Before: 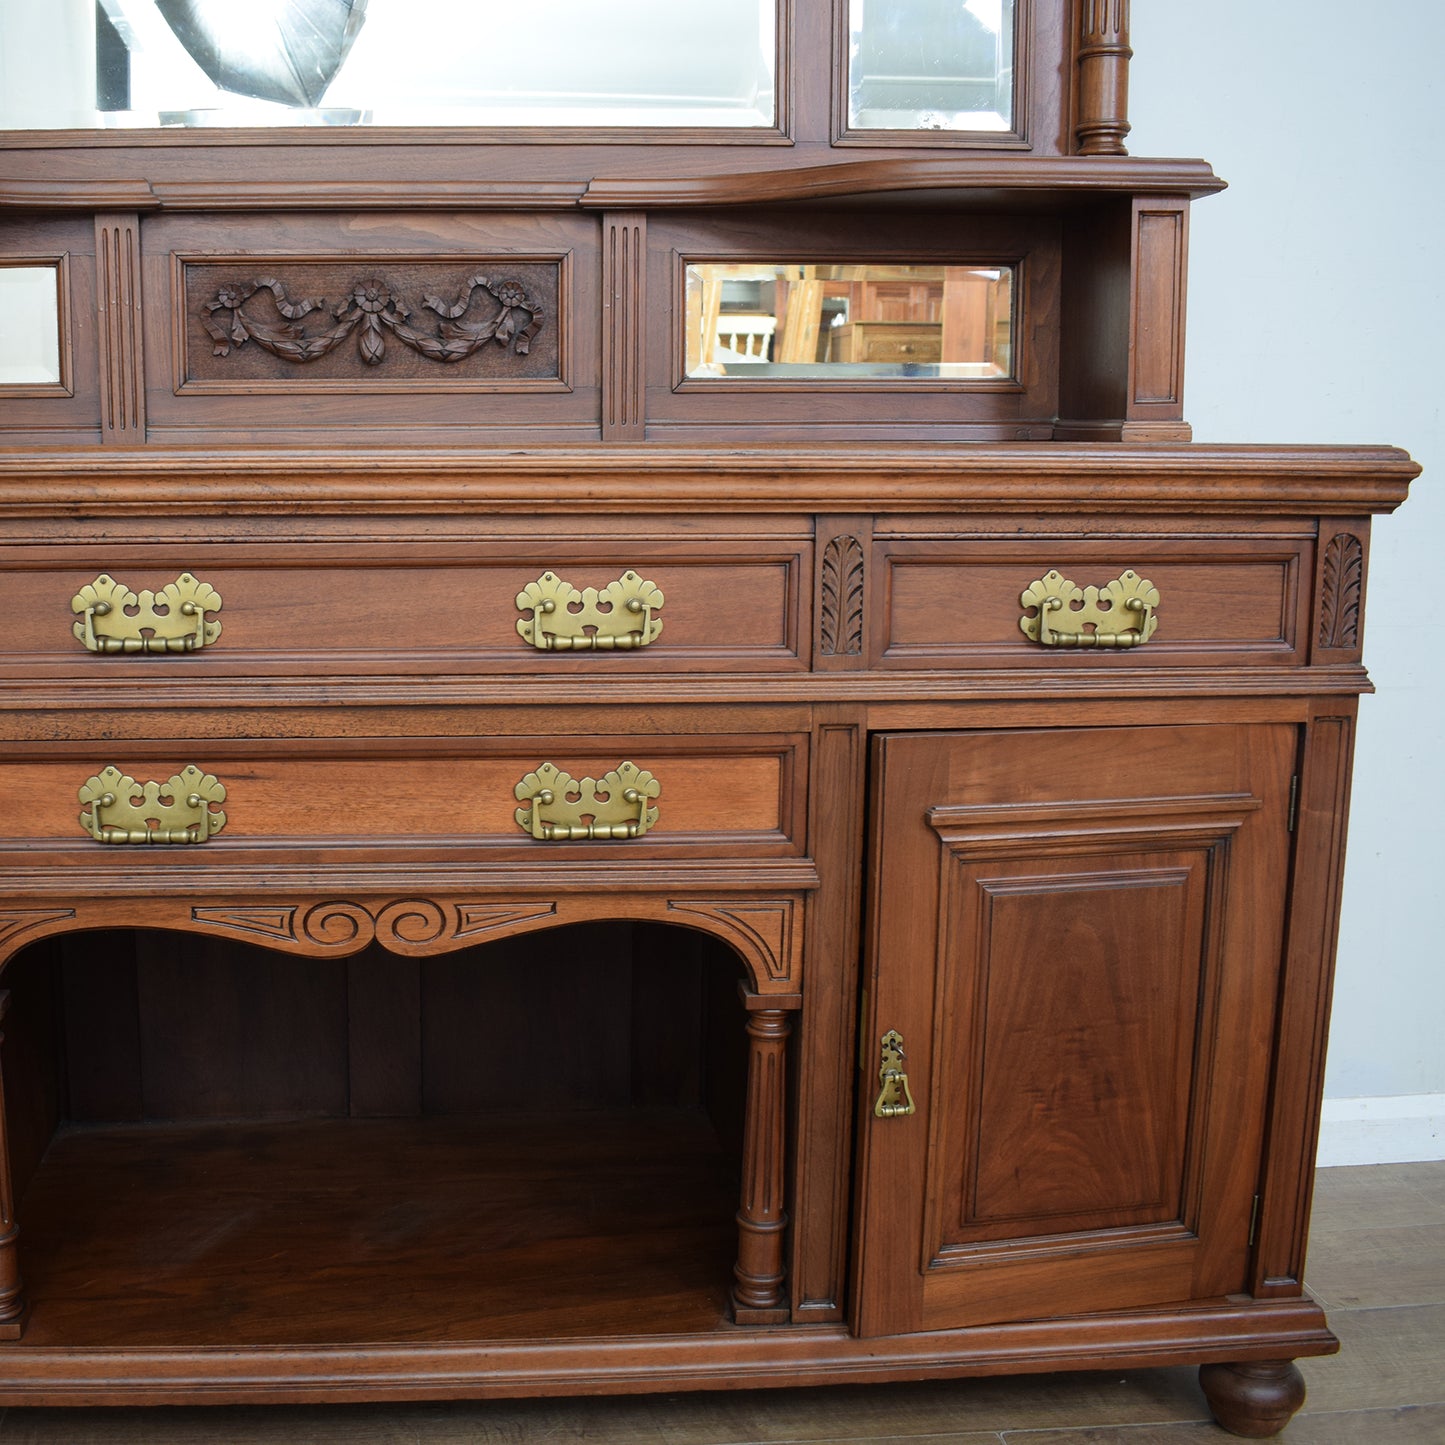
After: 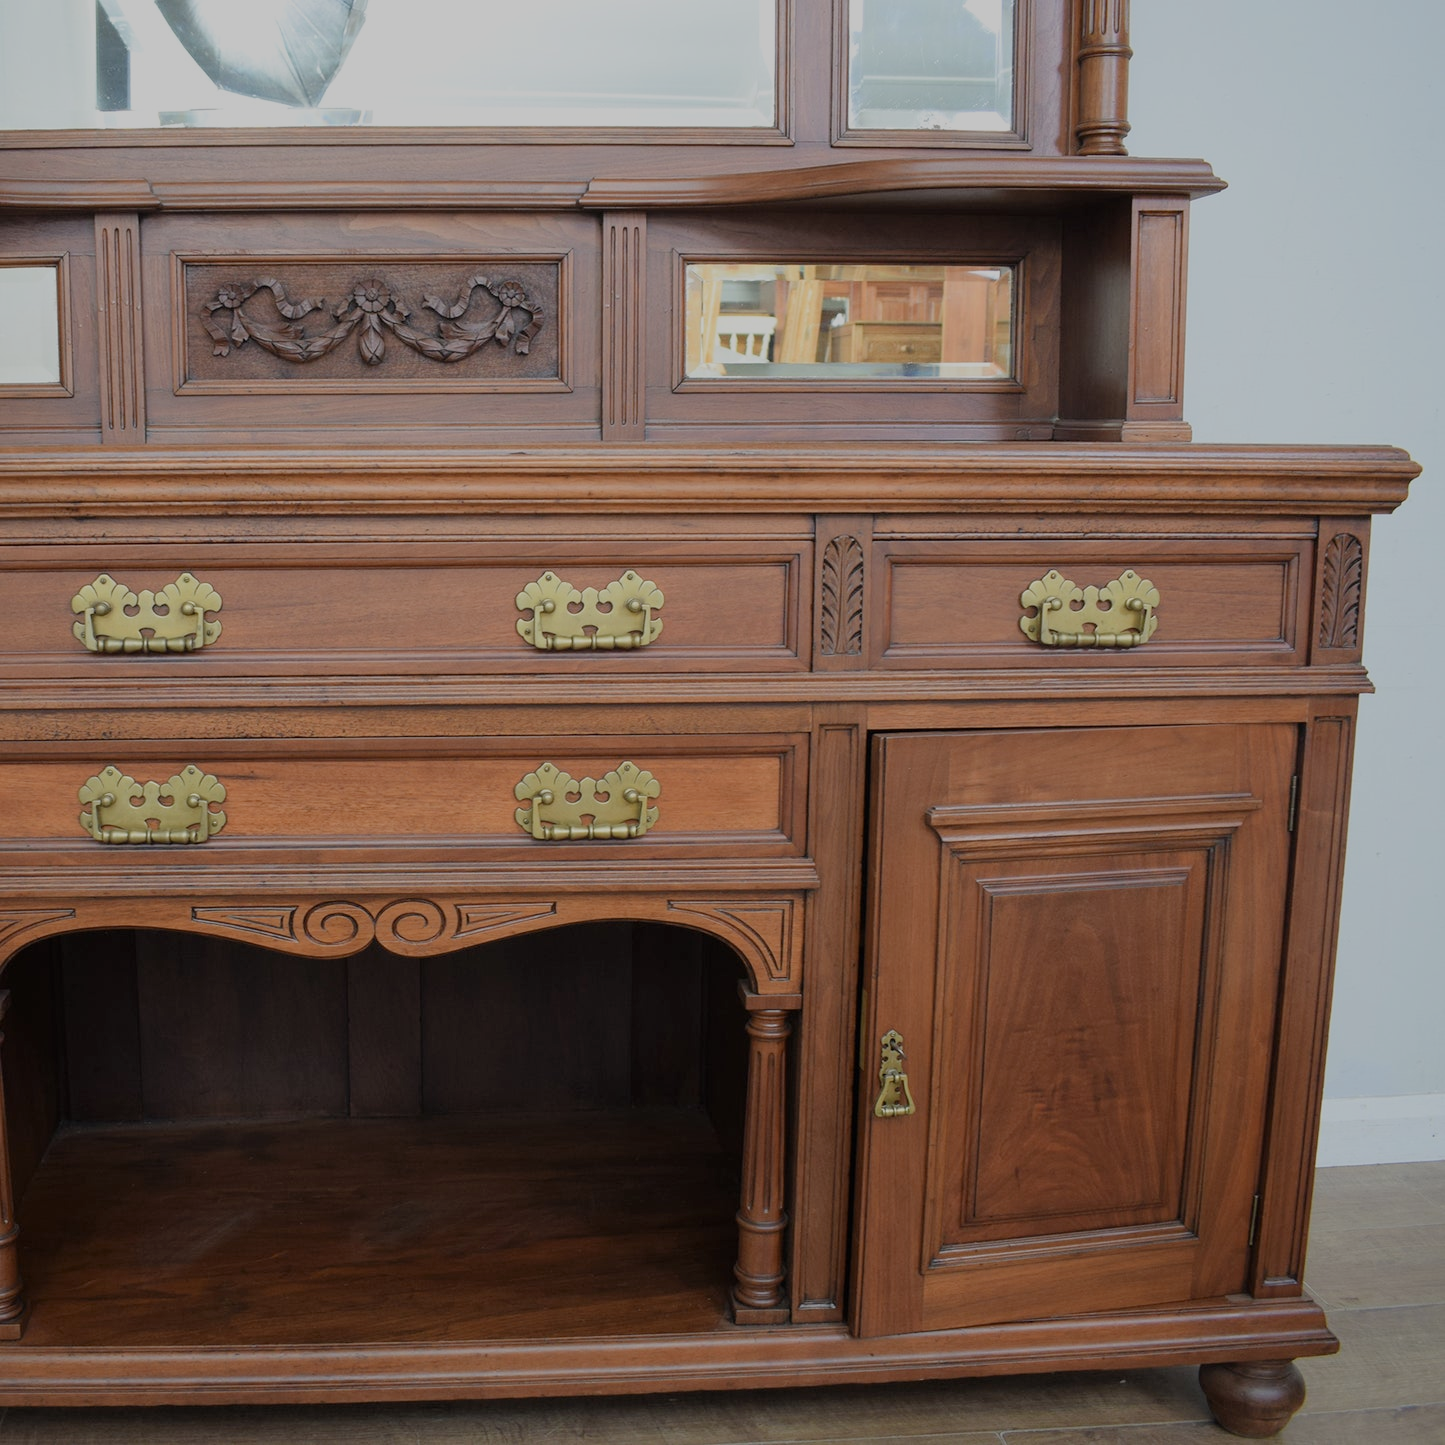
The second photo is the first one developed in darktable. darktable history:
filmic rgb: black relative exposure -13 EV, threshold 3 EV, target white luminance 85%, hardness 6.3, latitude 42.11%, contrast 0.858, shadows ↔ highlights balance 8.63%, color science v4 (2020), enable highlight reconstruction true
color balance: contrast -15%
